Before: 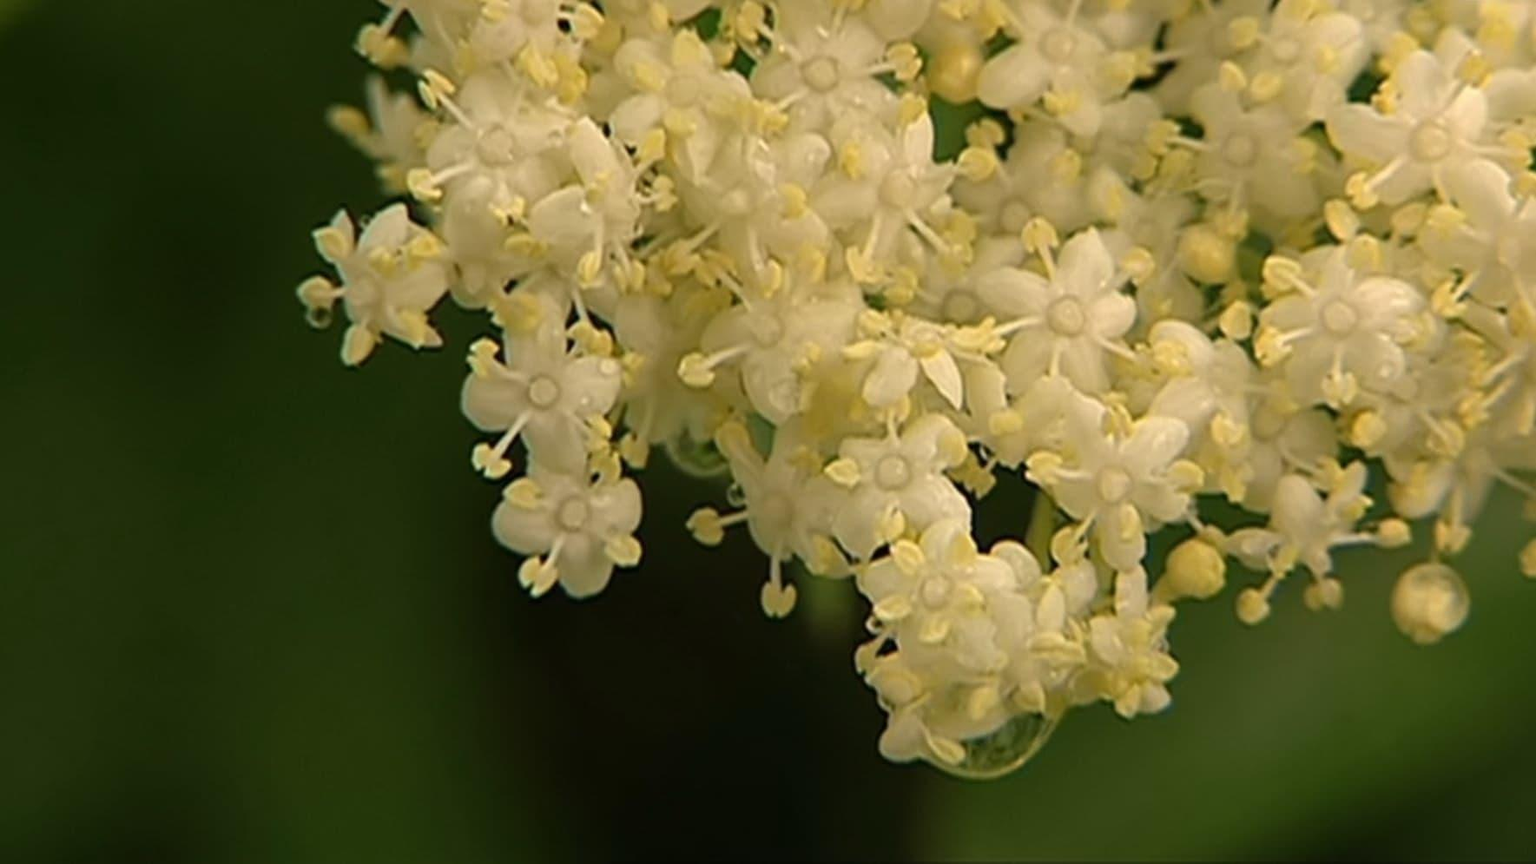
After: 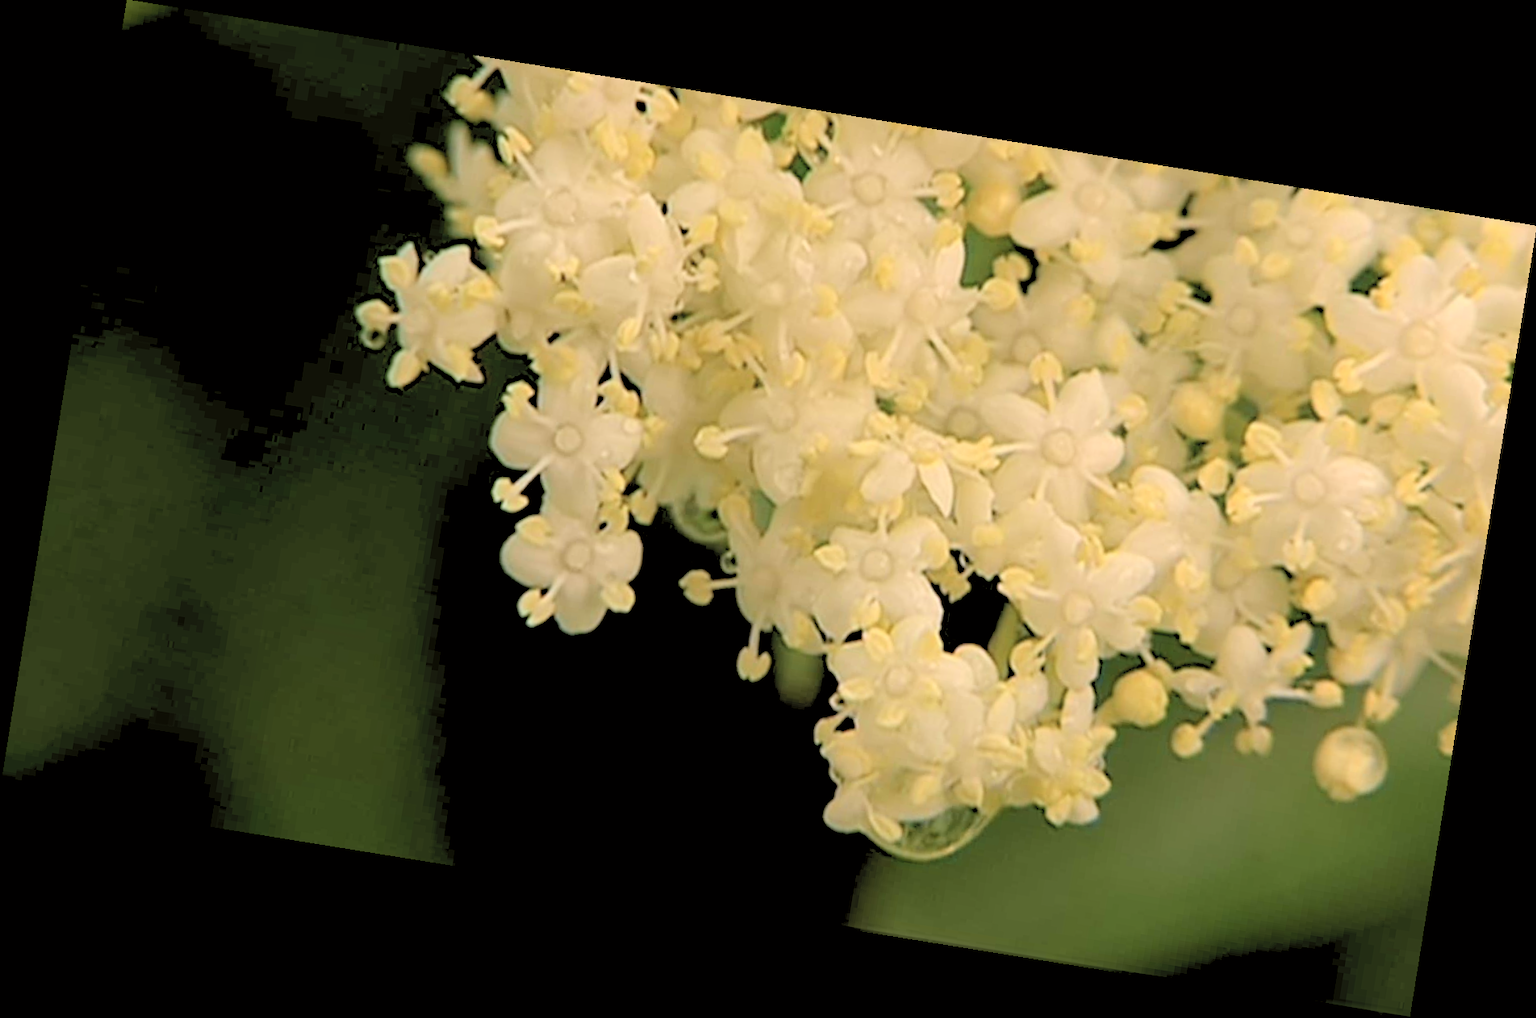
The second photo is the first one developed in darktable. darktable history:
contrast brightness saturation: contrast 0.14, brightness 0.21
rotate and perspective: rotation 9.12°, automatic cropping off
color correction: highlights a* 3.12, highlights b* -1.55, shadows a* -0.101, shadows b* 2.52, saturation 0.98
rgb levels: preserve colors sum RGB, levels [[0.038, 0.433, 0.934], [0, 0.5, 1], [0, 0.5, 1]]
